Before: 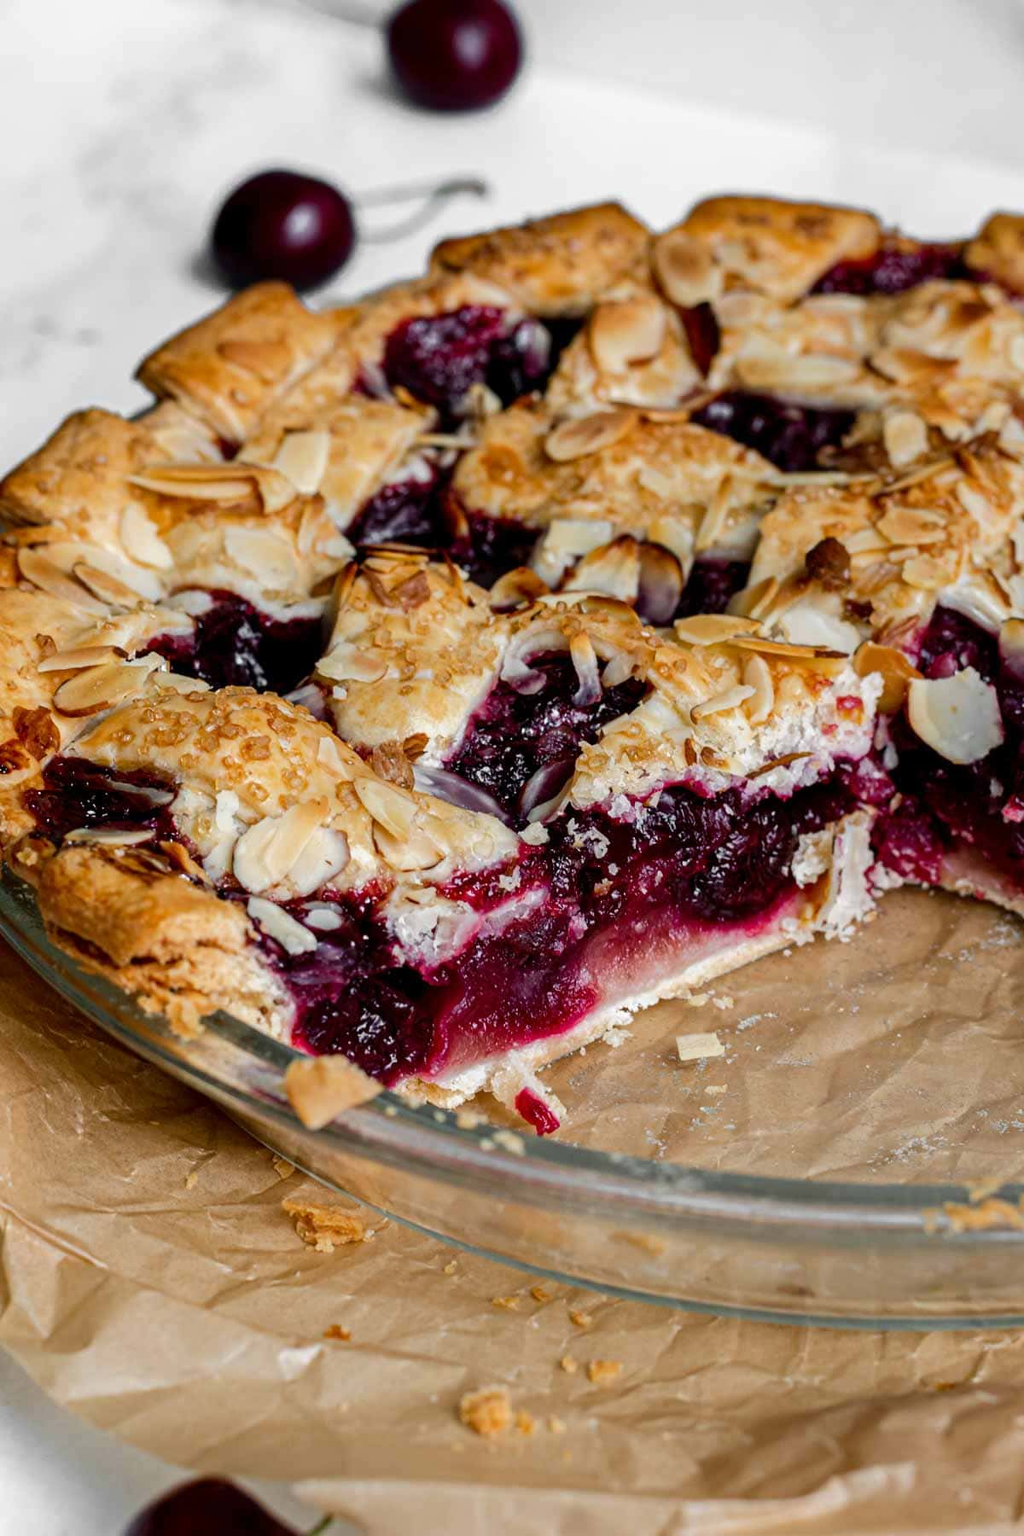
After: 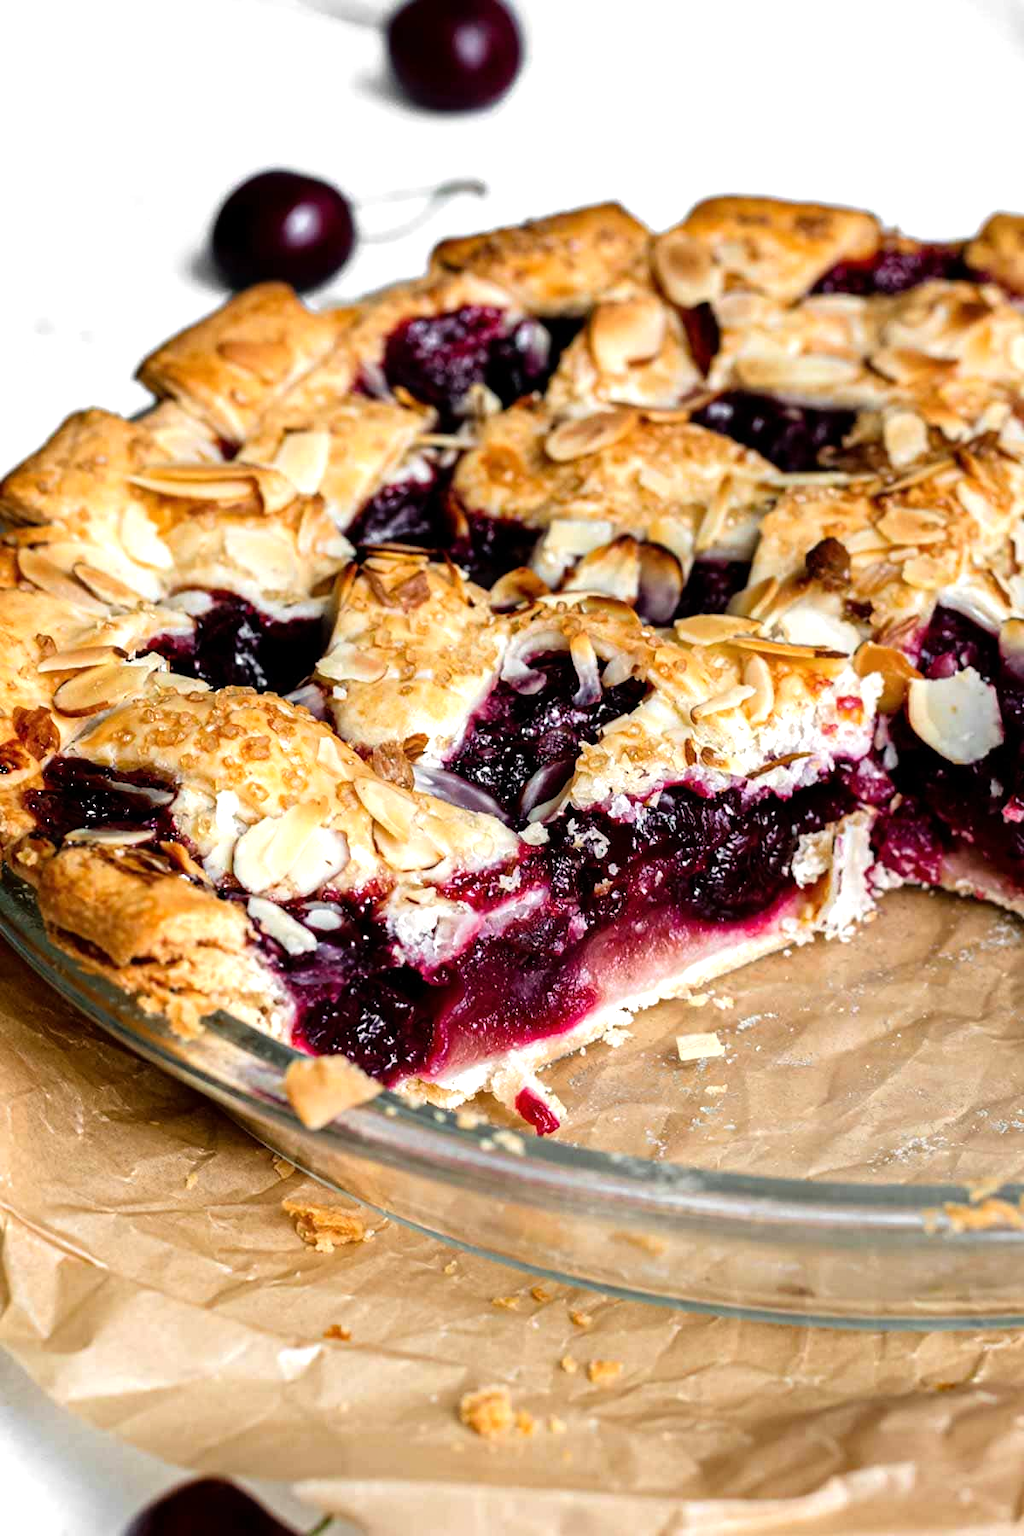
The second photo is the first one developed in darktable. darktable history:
tone equalizer: -8 EV -0.71 EV, -7 EV -0.719 EV, -6 EV -0.579 EV, -5 EV -0.419 EV, -3 EV 0.369 EV, -2 EV 0.6 EV, -1 EV 0.677 EV, +0 EV 0.758 EV
